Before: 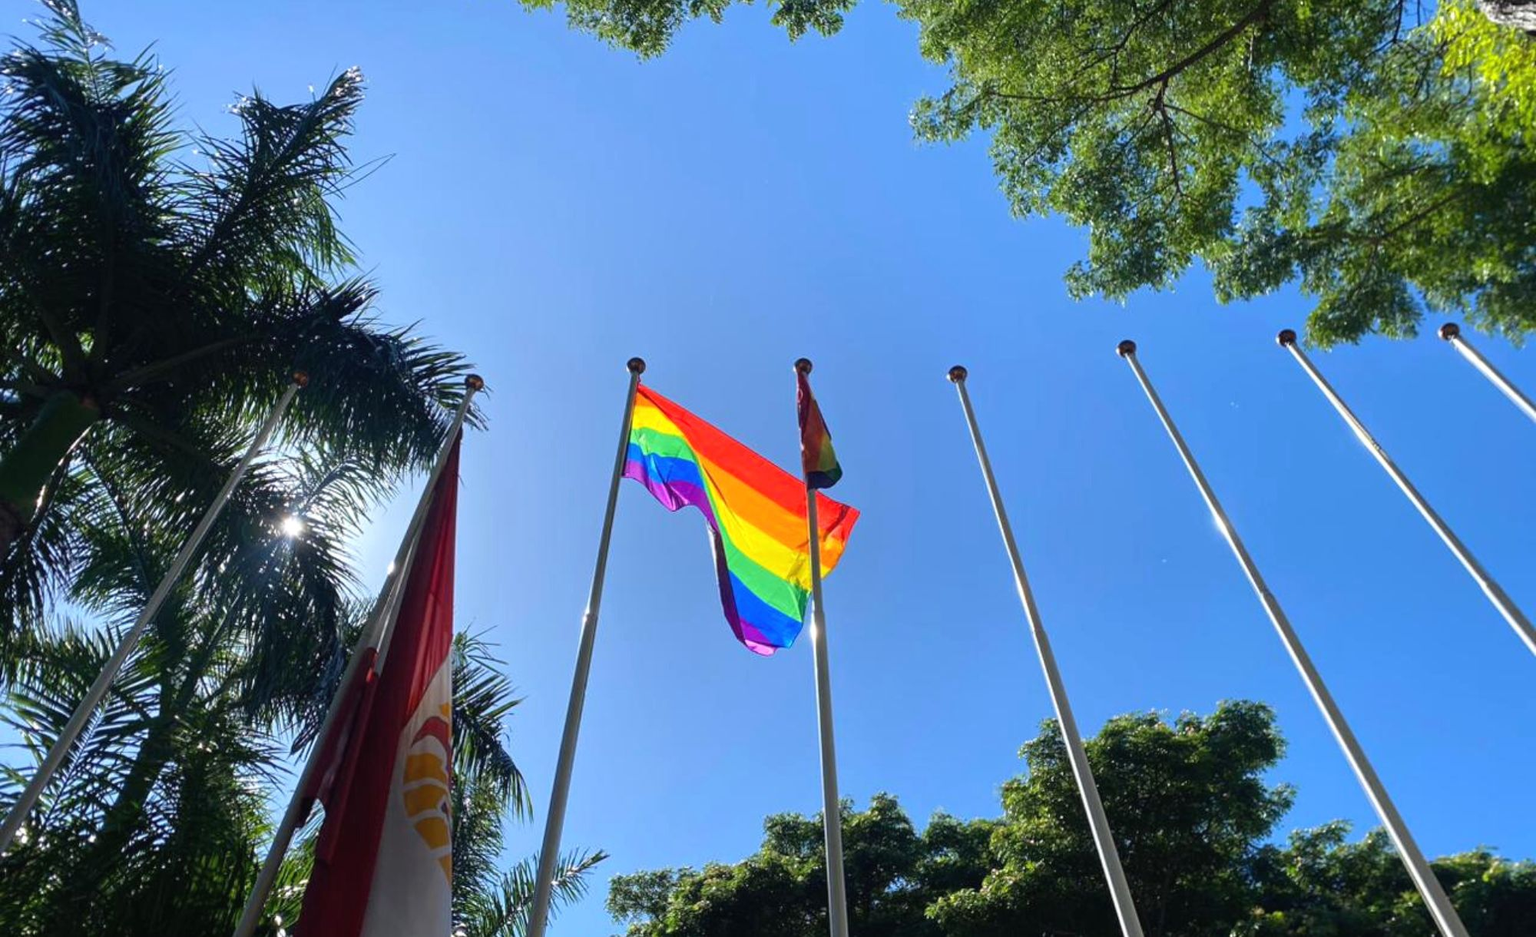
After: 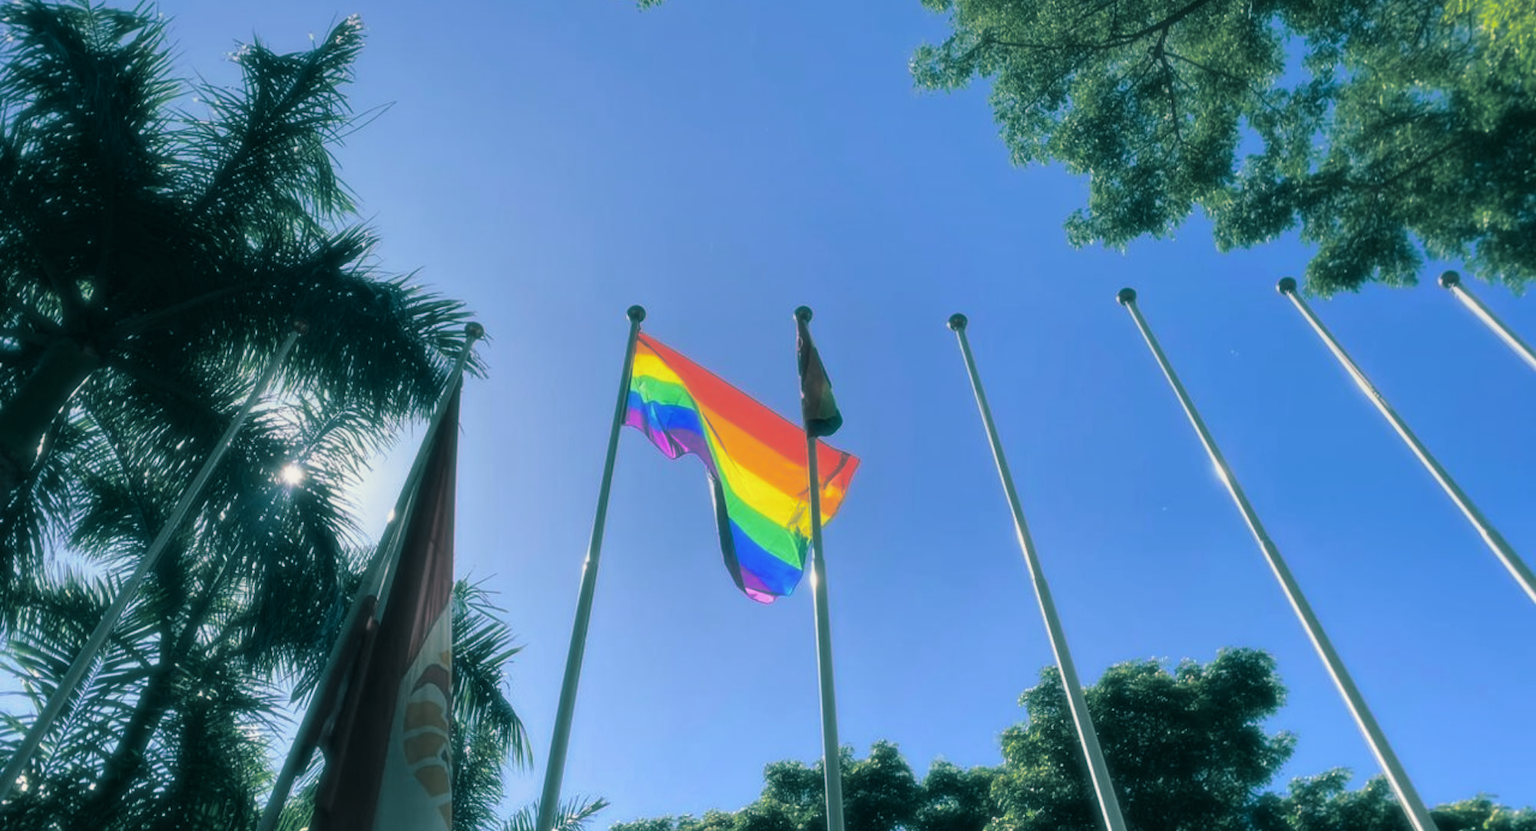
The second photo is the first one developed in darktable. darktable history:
soften: size 19.52%, mix 20.32%
crop and rotate: top 5.609%, bottom 5.609%
graduated density: on, module defaults
split-toning: shadows › hue 186.43°, highlights › hue 49.29°, compress 30.29%
